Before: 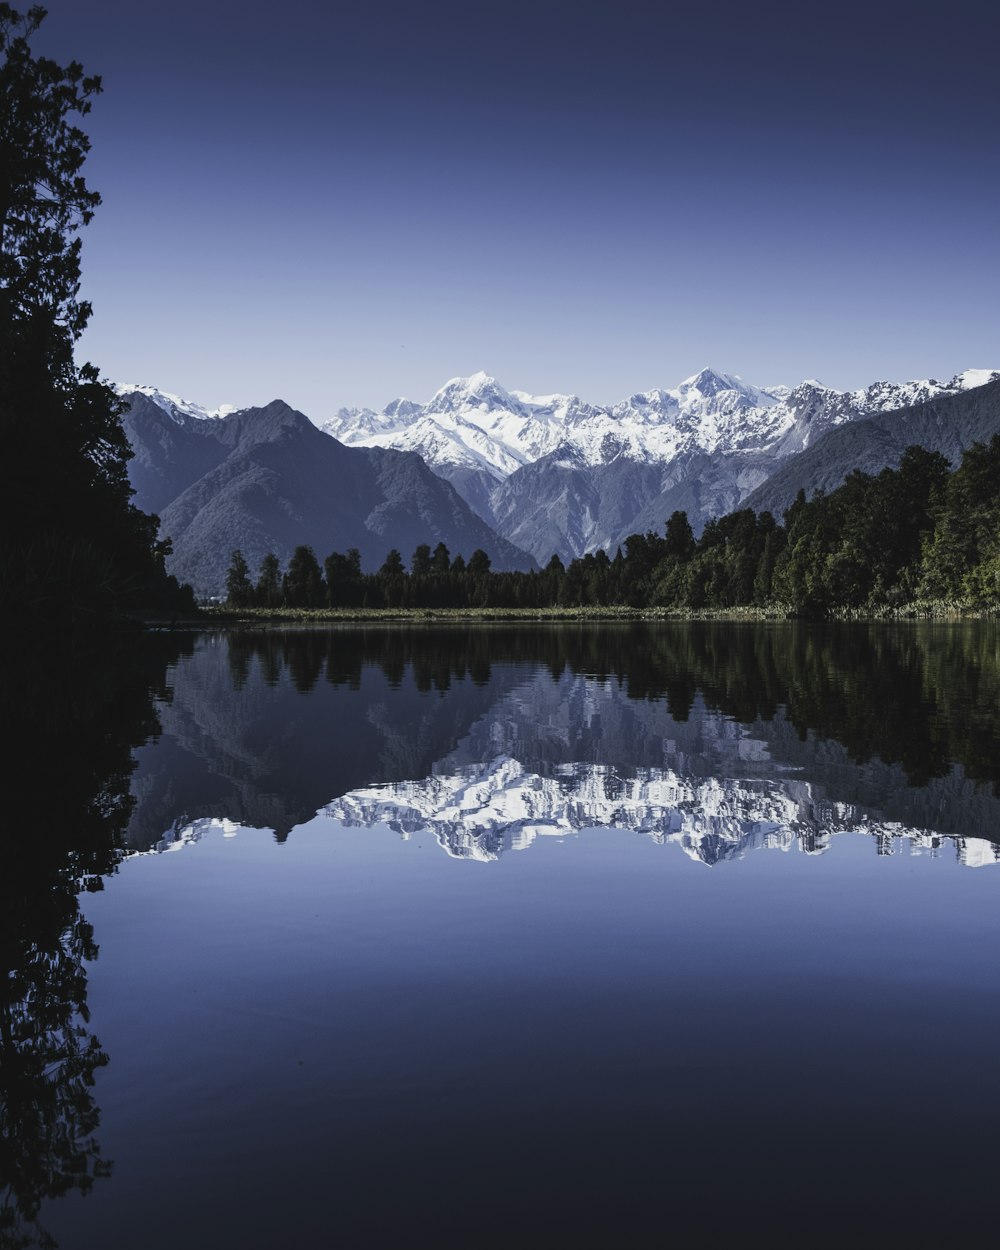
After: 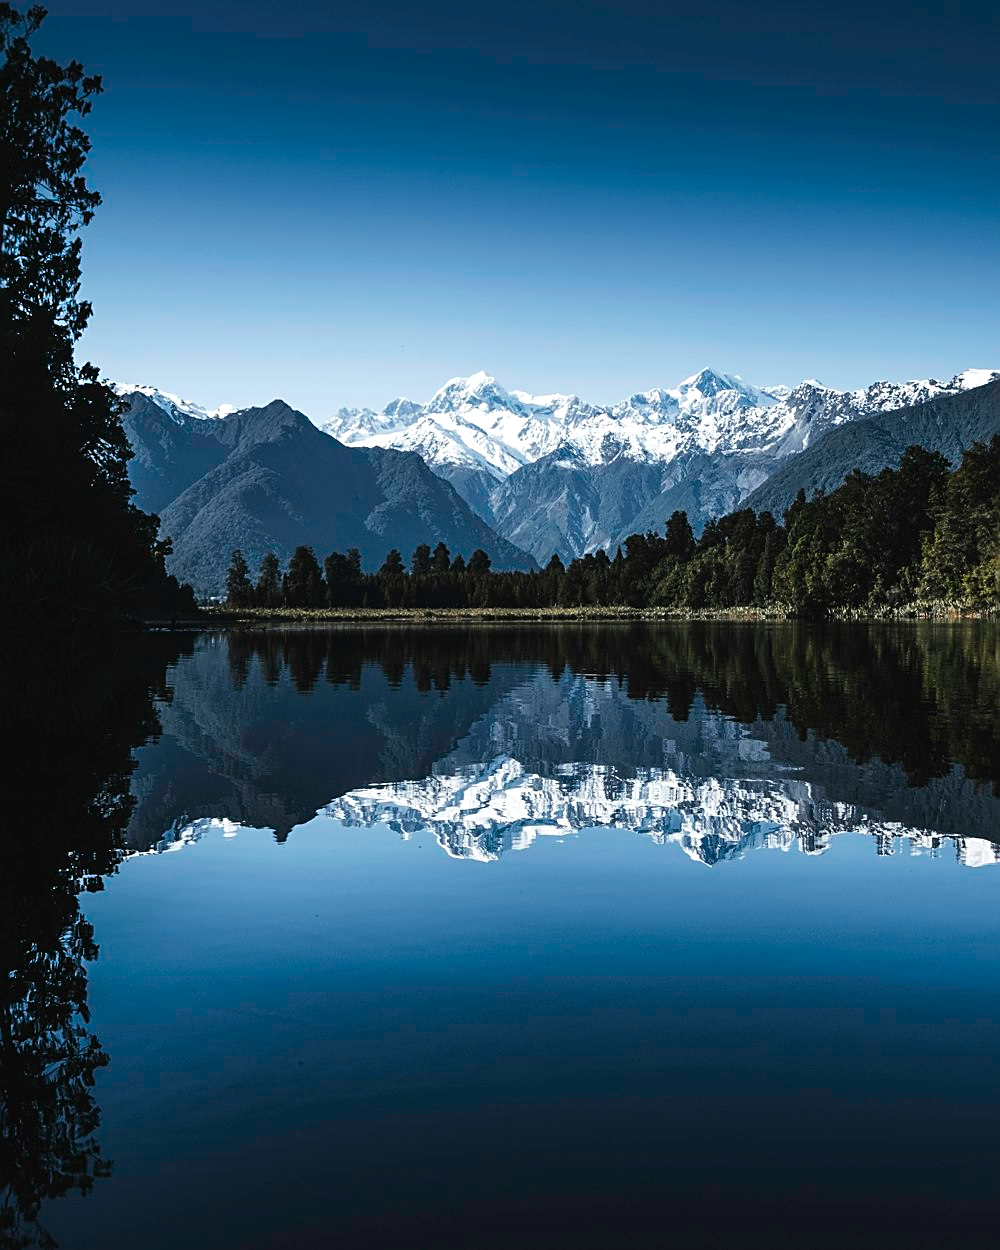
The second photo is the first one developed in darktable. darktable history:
color balance rgb: shadows lift › luminance -10%, power › luminance -9%, linear chroma grading › global chroma 10%, global vibrance 10%, contrast 15%, saturation formula JzAzBz (2021)
sharpen: on, module defaults
